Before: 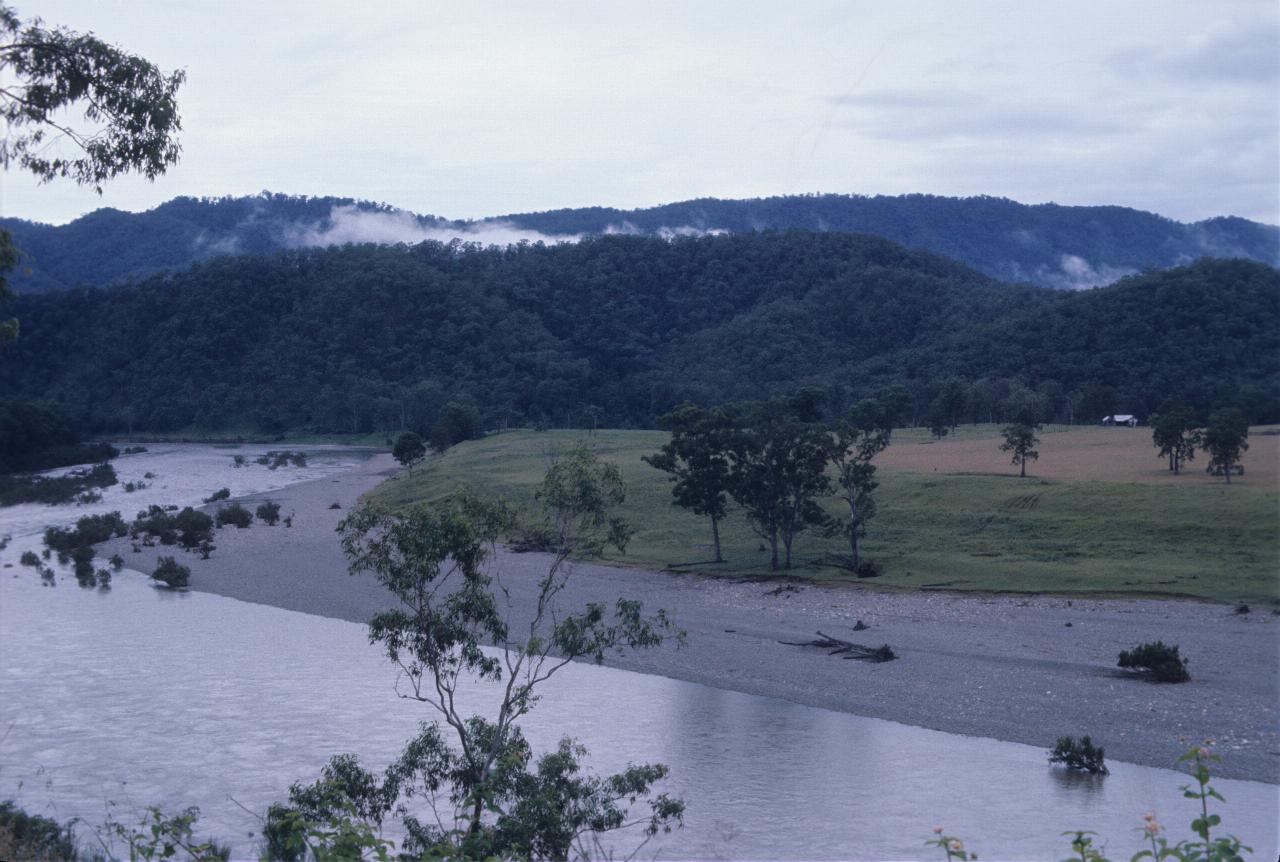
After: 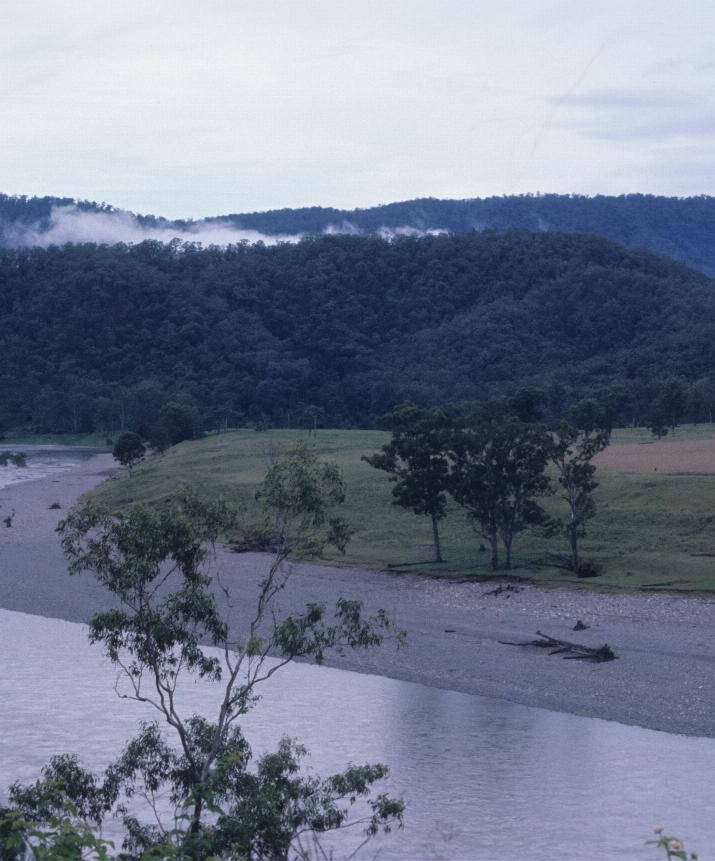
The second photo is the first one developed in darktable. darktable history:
crop: left 21.944%, right 22.112%, bottom 0.005%
